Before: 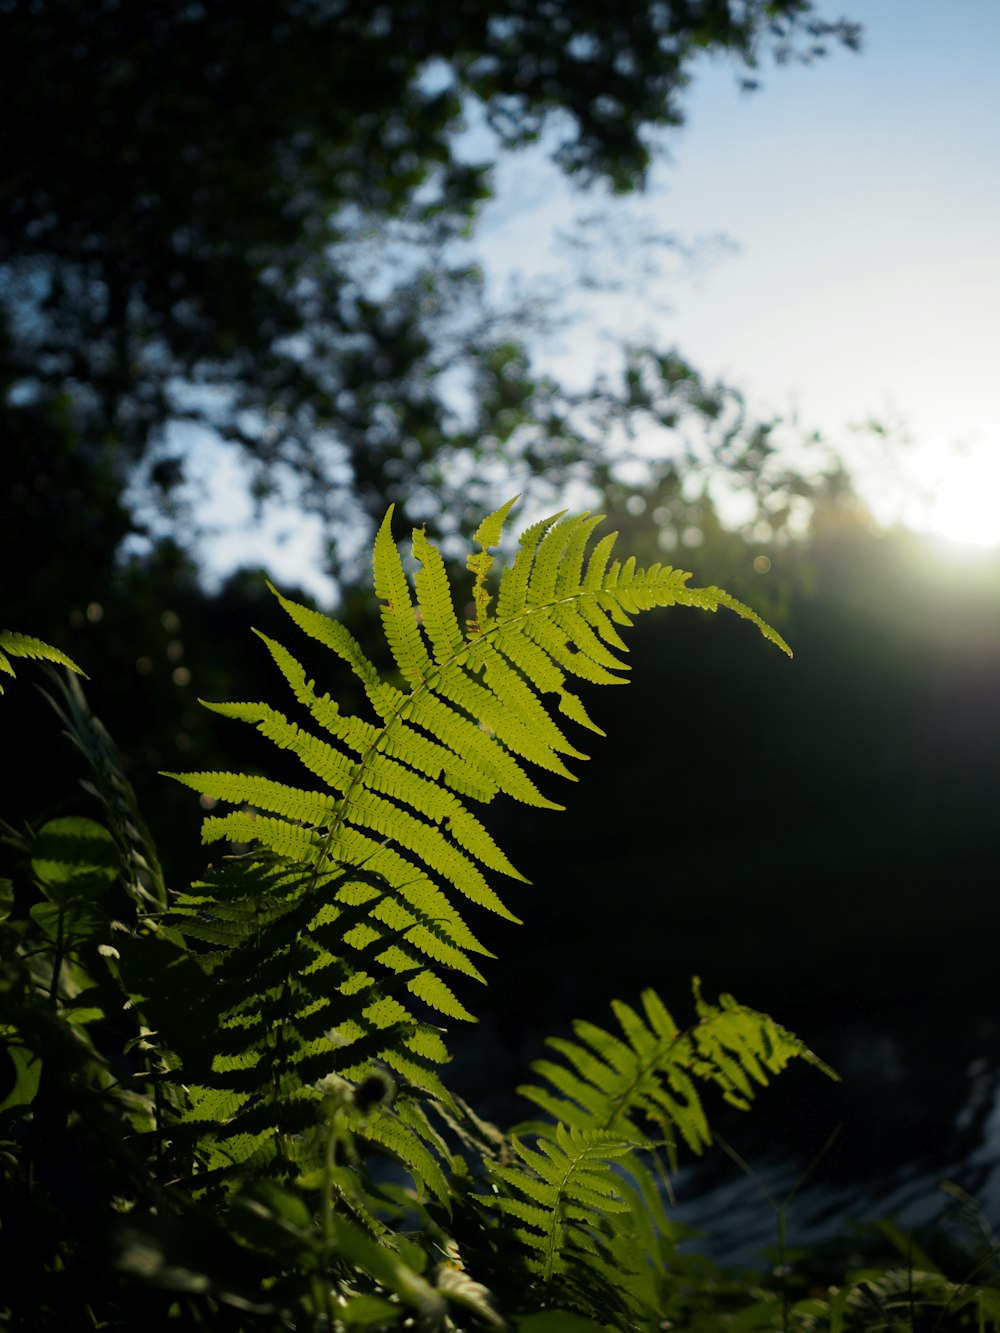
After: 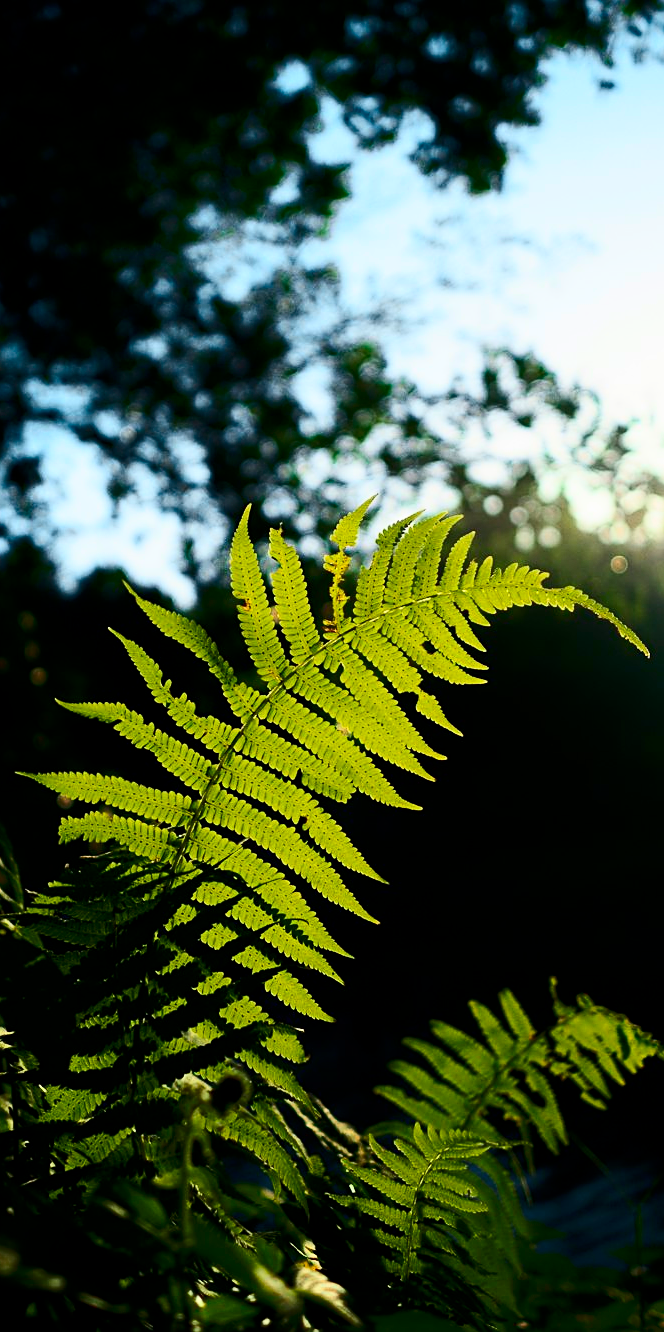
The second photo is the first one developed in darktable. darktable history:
crop and rotate: left 14.306%, right 19.205%
contrast brightness saturation: contrast 0.411, brightness 0.099, saturation 0.213
sharpen: on, module defaults
color zones: curves: ch0 [(0.11, 0.396) (0.195, 0.36) (0.25, 0.5) (0.303, 0.412) (0.357, 0.544) (0.75, 0.5) (0.967, 0.328)]; ch1 [(0, 0.468) (0.112, 0.512) (0.202, 0.6) (0.25, 0.5) (0.307, 0.352) (0.357, 0.544) (0.75, 0.5) (0.963, 0.524)], mix -92.21%
